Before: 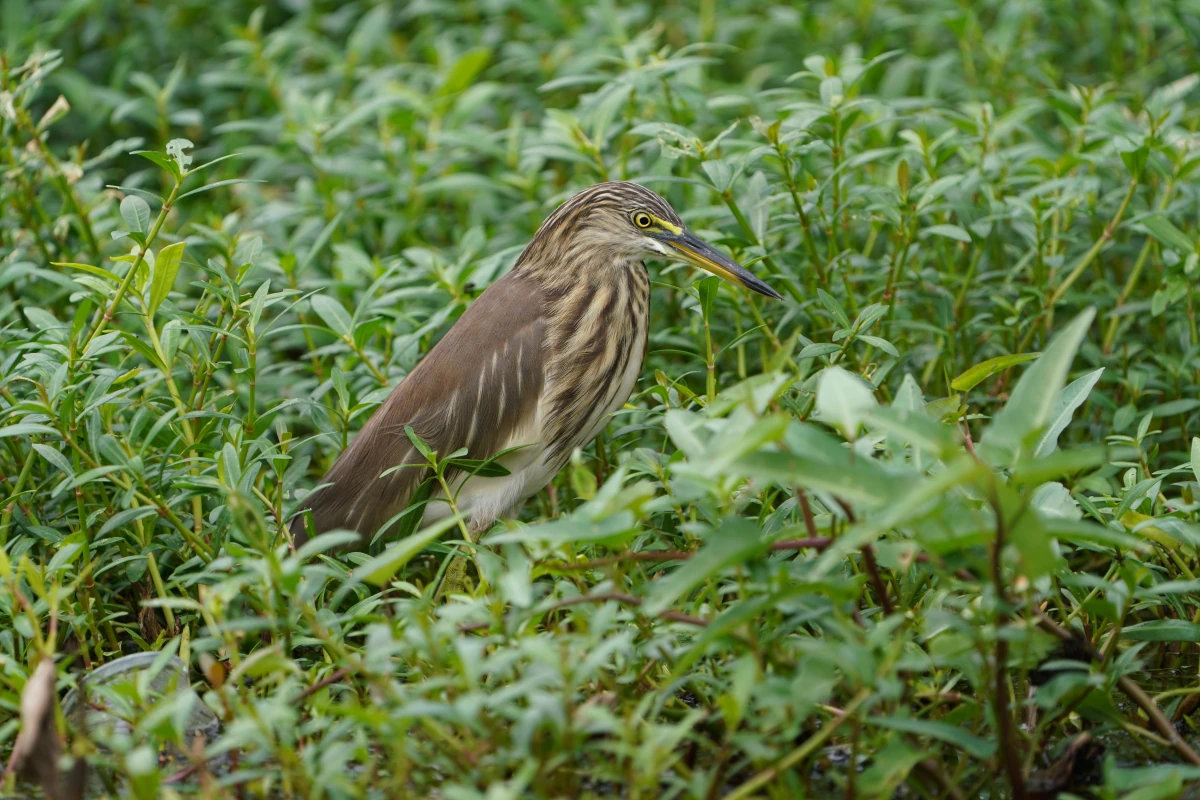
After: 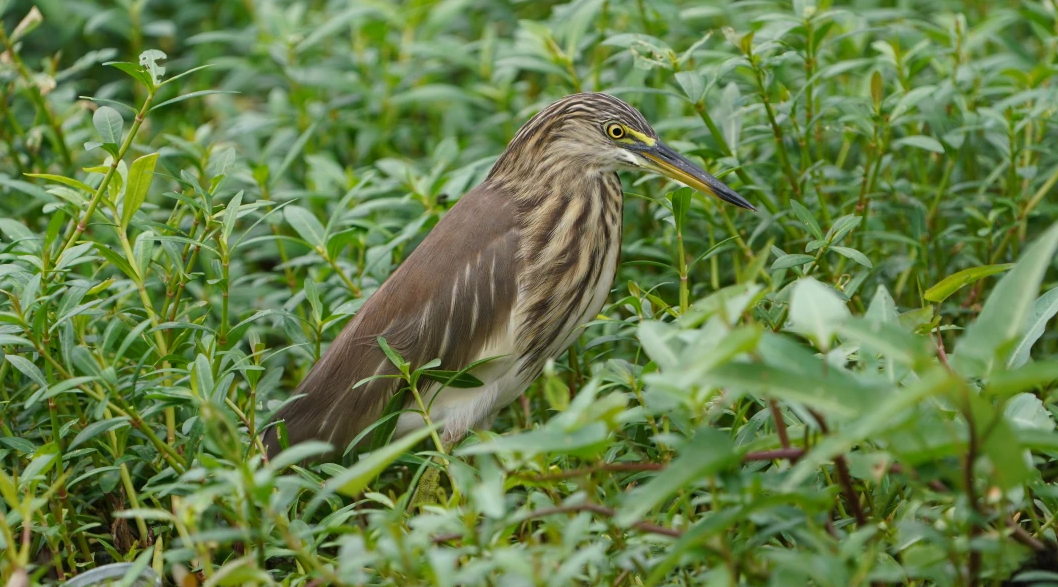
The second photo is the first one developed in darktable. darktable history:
shadows and highlights: shadows 25.5, highlights -24.89
crop and rotate: left 2.314%, top 11.154%, right 9.503%, bottom 15.396%
